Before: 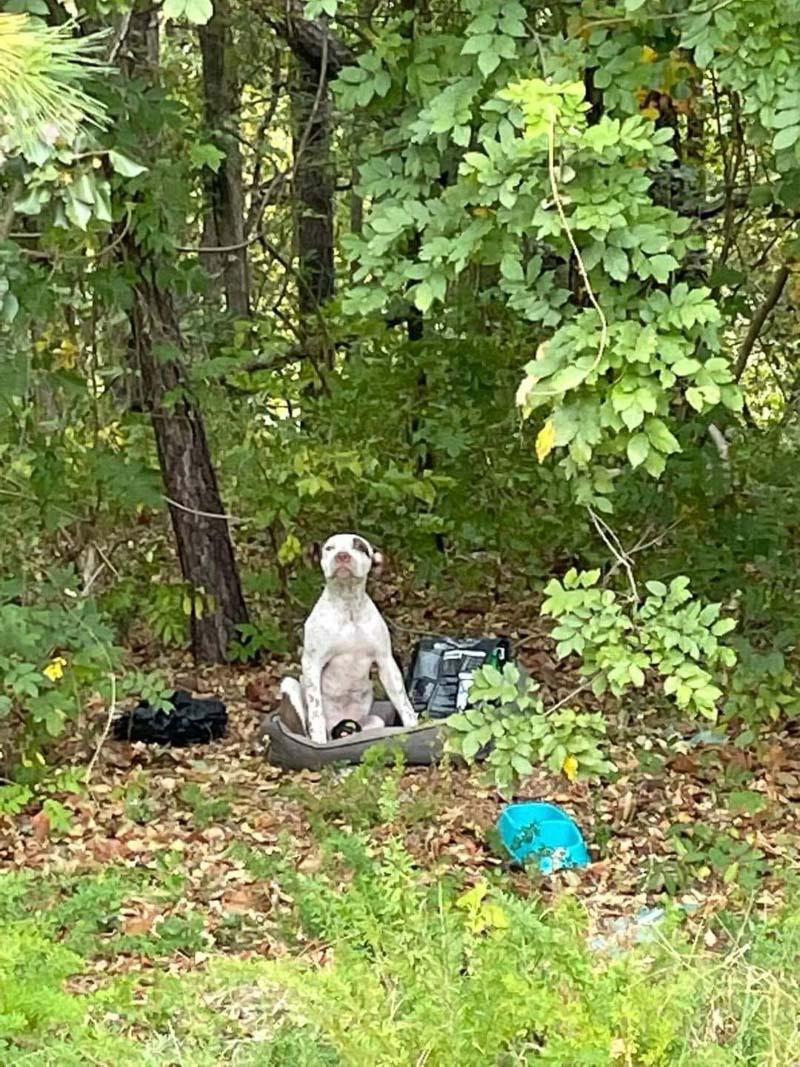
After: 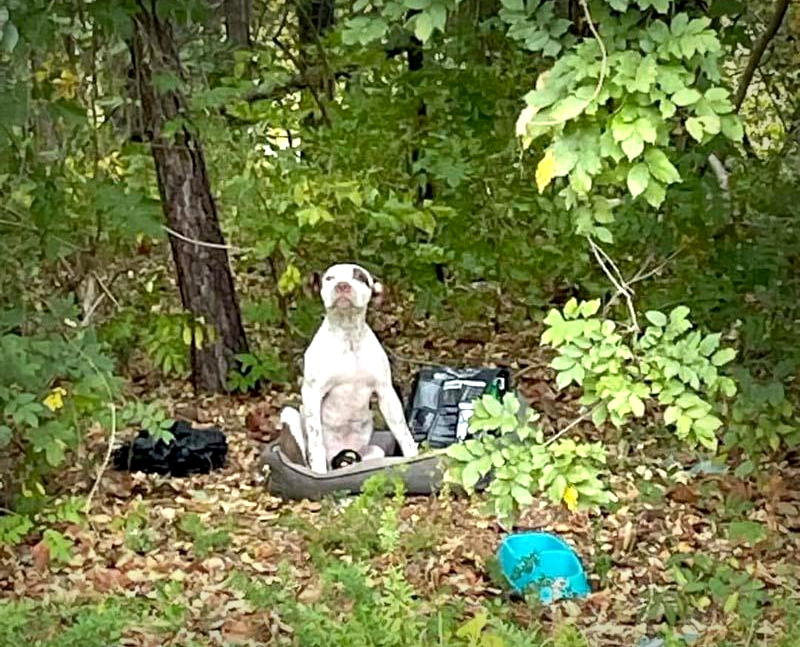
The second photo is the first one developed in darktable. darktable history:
crop and rotate: top 25.357%, bottom 13.942%
vignetting: fall-off start 53.2%, brightness -0.594, saturation 0, automatic ratio true, width/height ratio 1.313, shape 0.22, unbound false
exposure: black level correction 0.005, exposure 0.417 EV, compensate highlight preservation false
